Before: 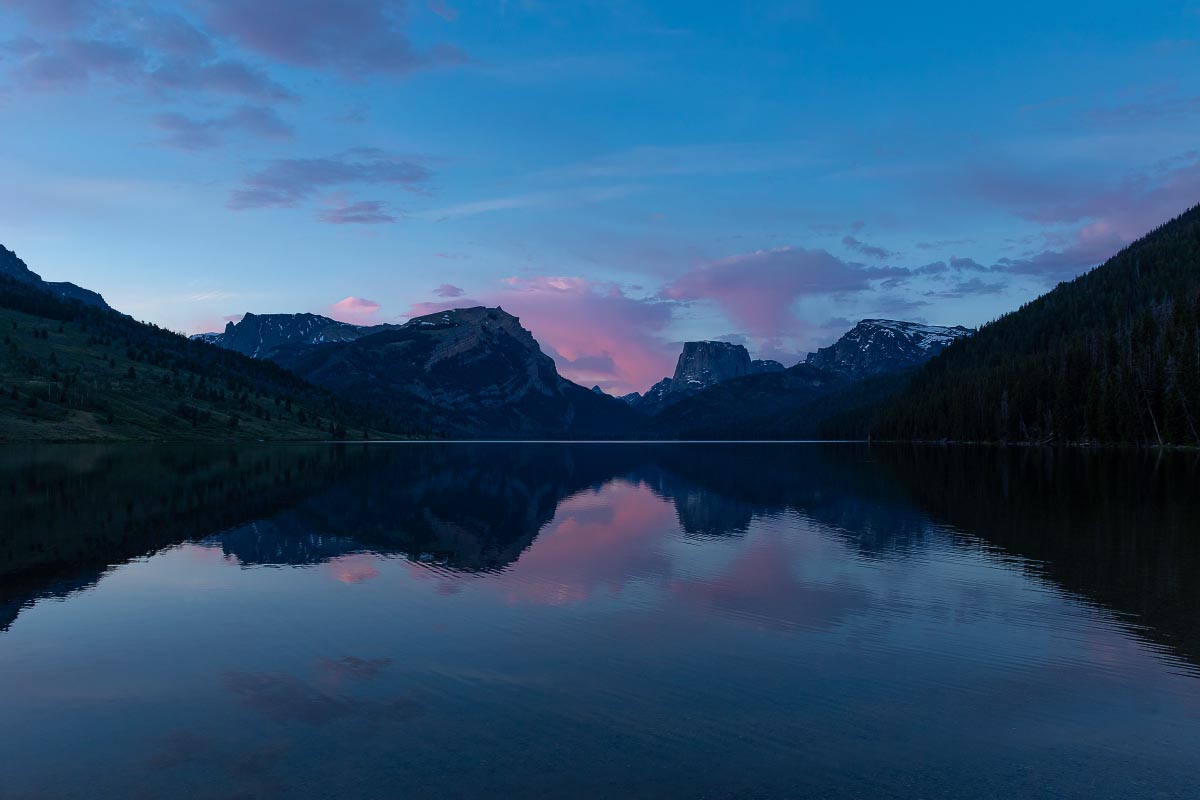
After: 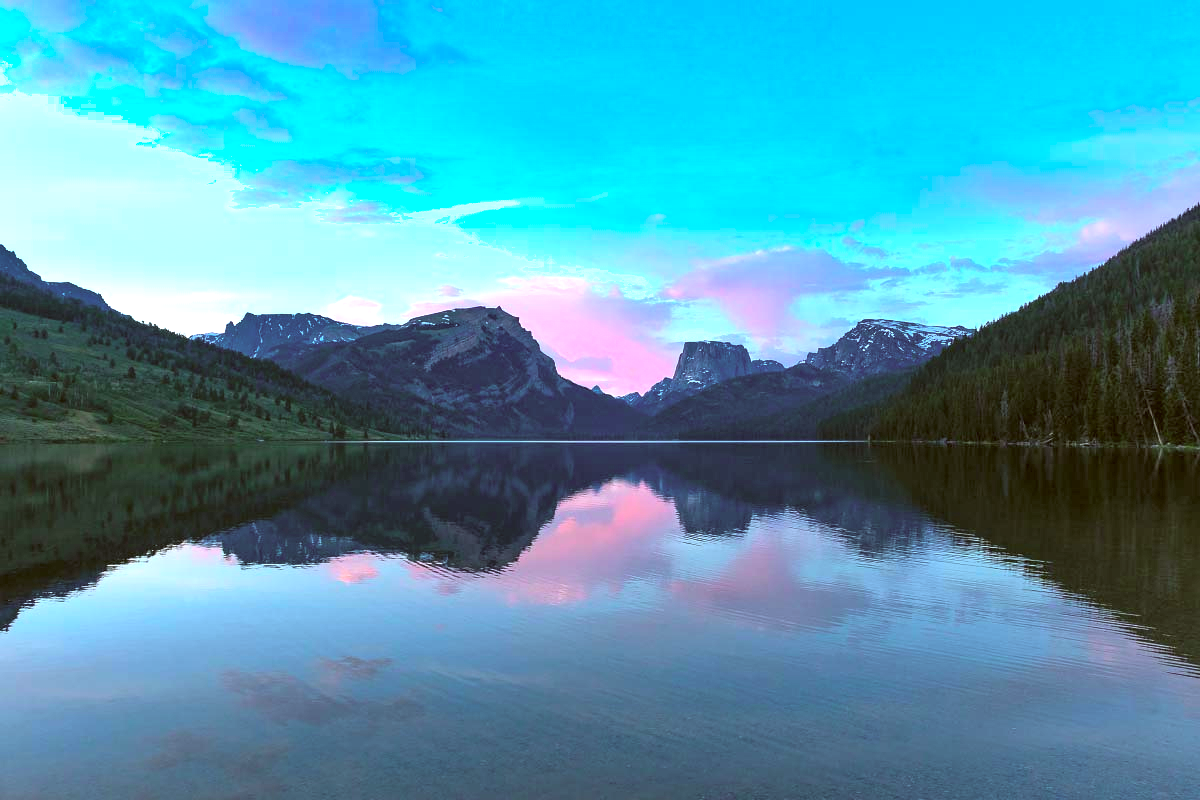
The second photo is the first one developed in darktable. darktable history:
color correction: highlights a* -1.29, highlights b* 10.47, shadows a* 0.798, shadows b* 19.47
color balance rgb: perceptual saturation grading › global saturation 30.352%, perceptual brilliance grading › global brilliance 15.451%, perceptual brilliance grading › shadows -34.249%
contrast brightness saturation: contrast 0.097, brightness 0.313, saturation 0.141
exposure: black level correction 0, exposure 0.499 EV, compensate exposure bias true, compensate highlight preservation false
shadows and highlights: low approximation 0.01, soften with gaussian
